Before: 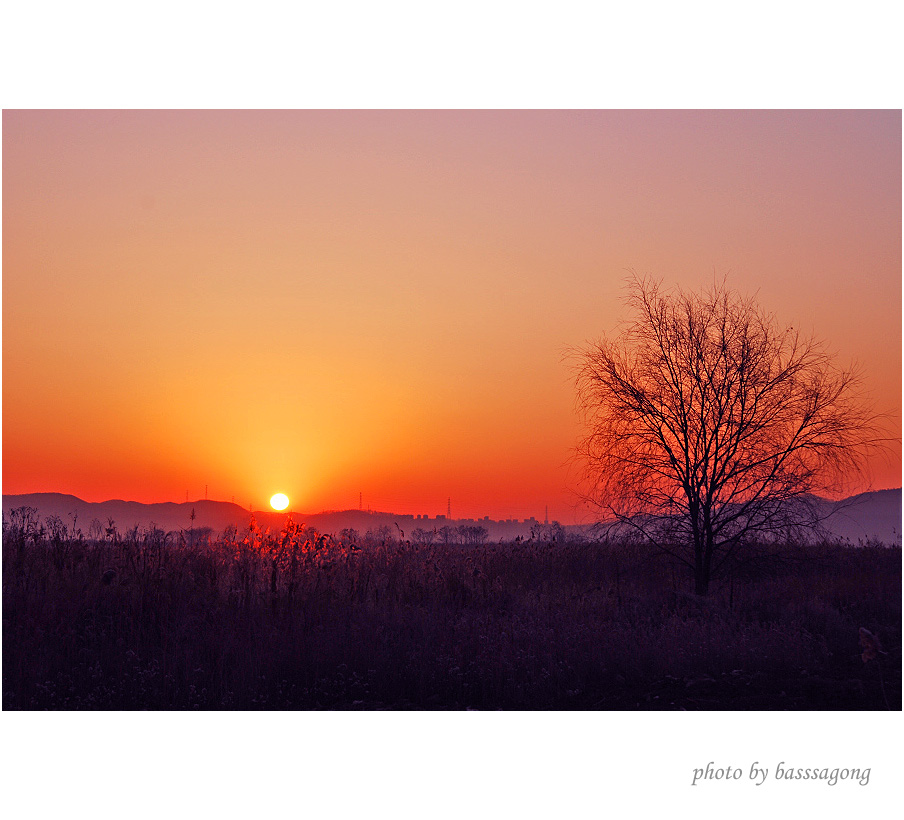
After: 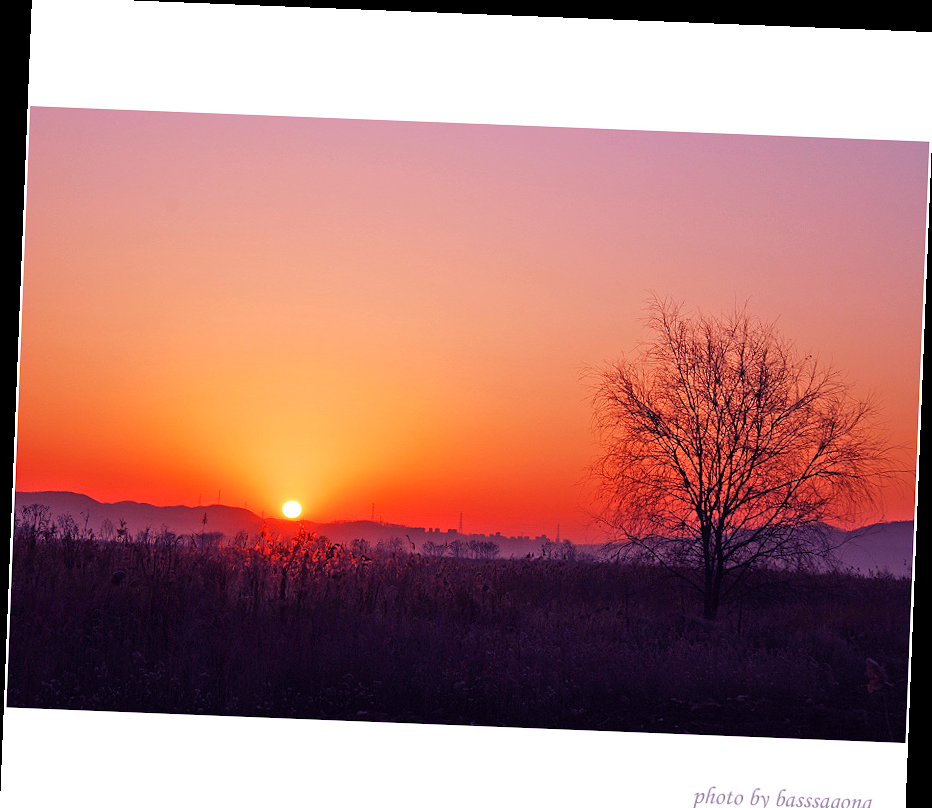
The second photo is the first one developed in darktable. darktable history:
rotate and perspective: rotation 2.27°, automatic cropping off
white balance: red 1.066, blue 1.119
crop: top 0.448%, right 0.264%, bottom 5.045%
